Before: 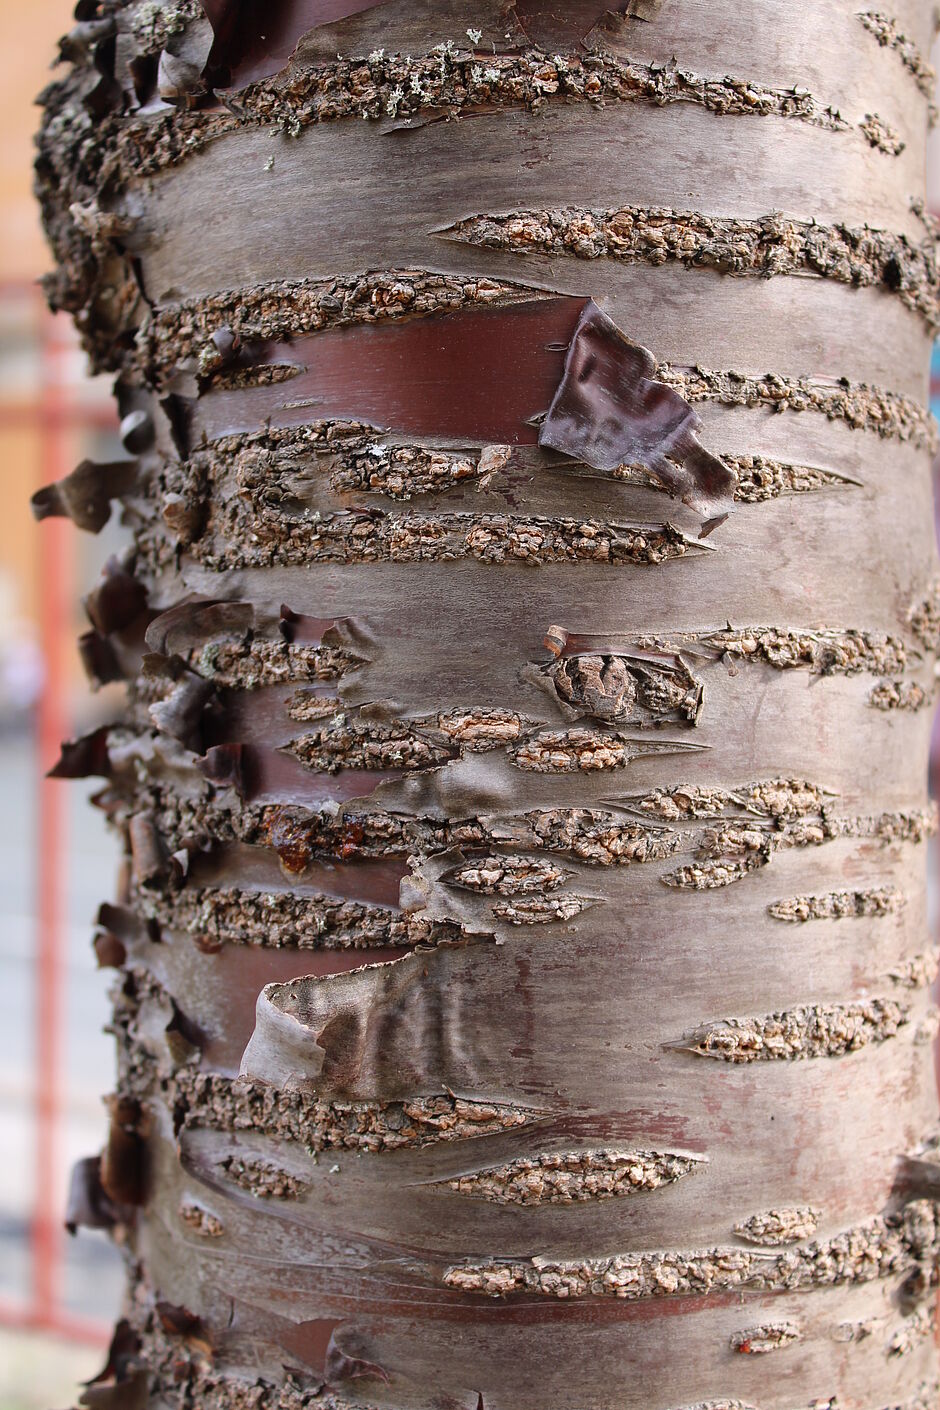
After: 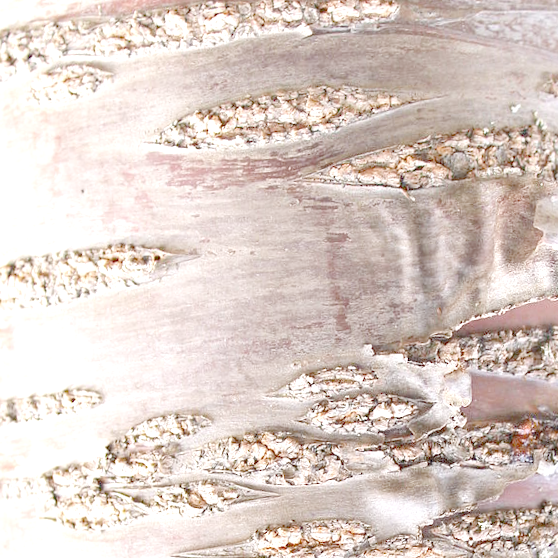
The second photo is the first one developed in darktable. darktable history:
orientation "rotate by 180 degrees": orientation rotate 180°
rotate and perspective: rotation -4.25°, automatic cropping off
exposure: exposure 0.507 EV
crop: left 10.121%, top 10.631%, right 36.218%, bottom 51.526%
